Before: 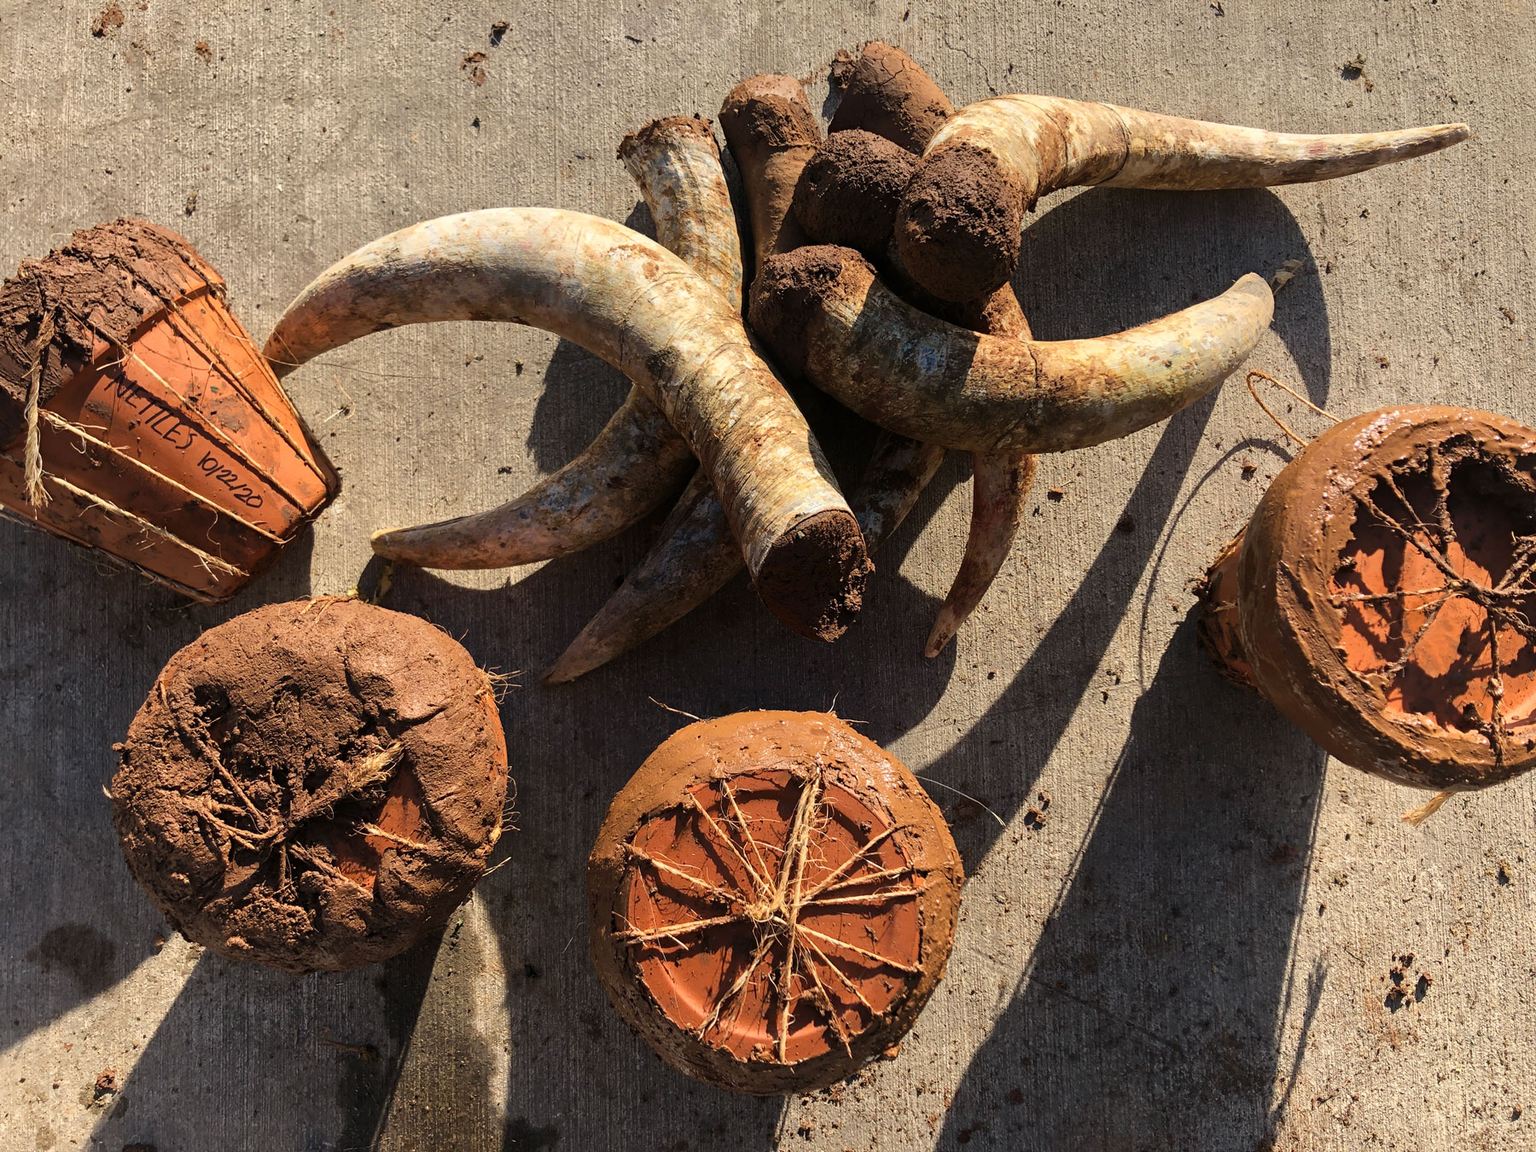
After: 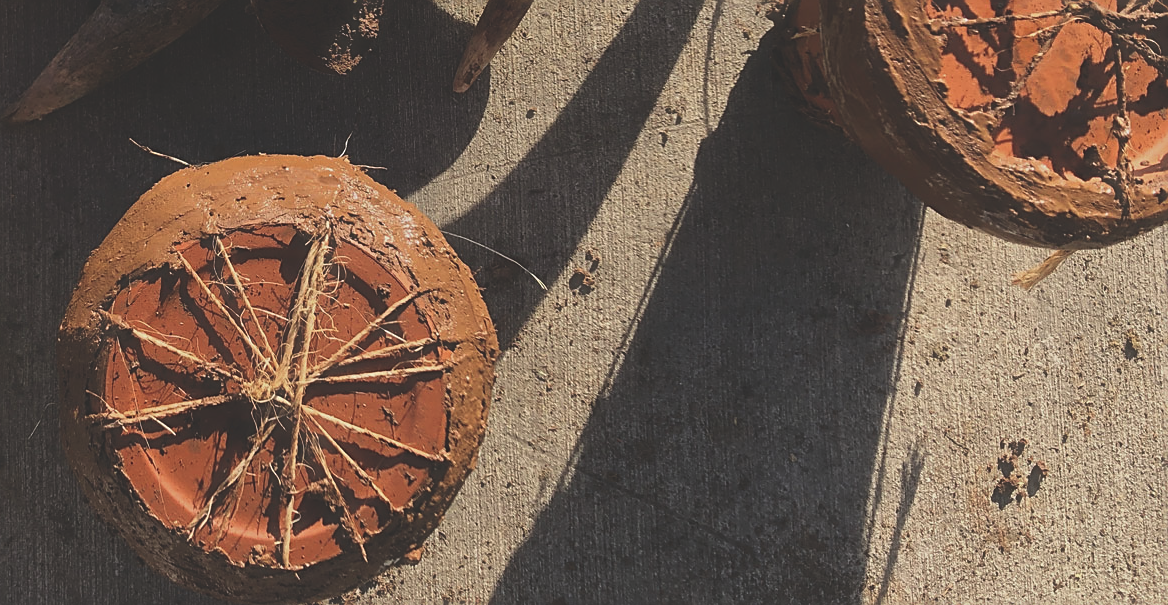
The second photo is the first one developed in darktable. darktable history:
crop and rotate: left 35.062%, top 50.296%, bottom 4.82%
sharpen: on, module defaults
exposure: black level correction -0.035, exposure -0.495 EV, compensate exposure bias true, compensate highlight preservation false
haze removal: strength -0.086, distance 0.364, compatibility mode true, adaptive false
